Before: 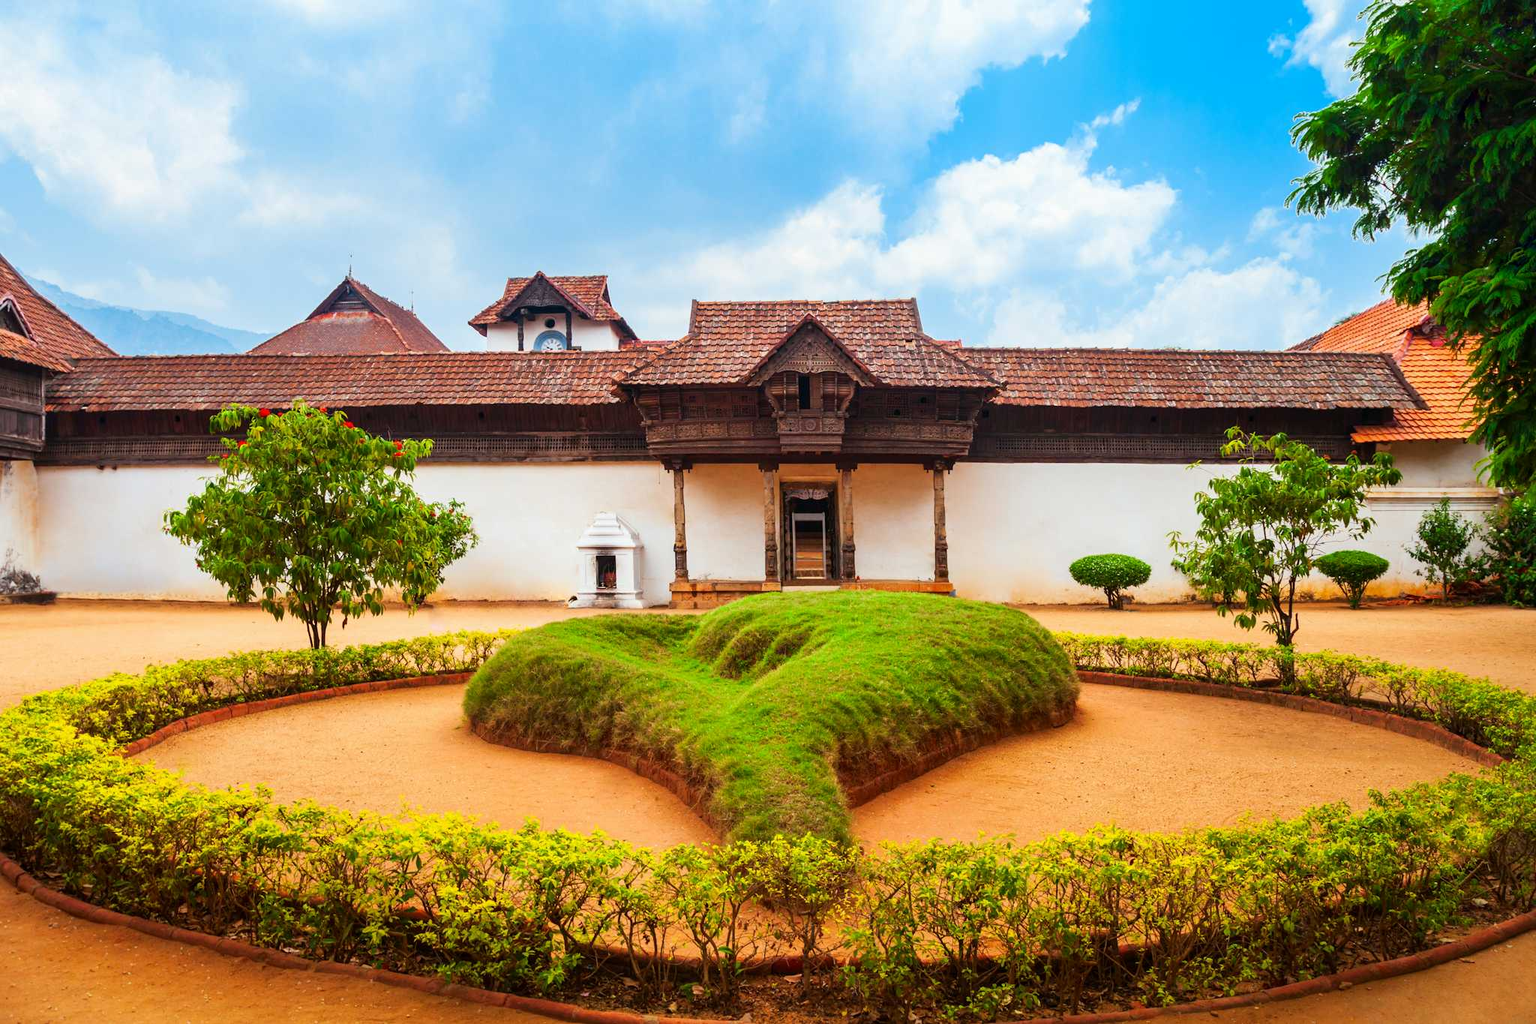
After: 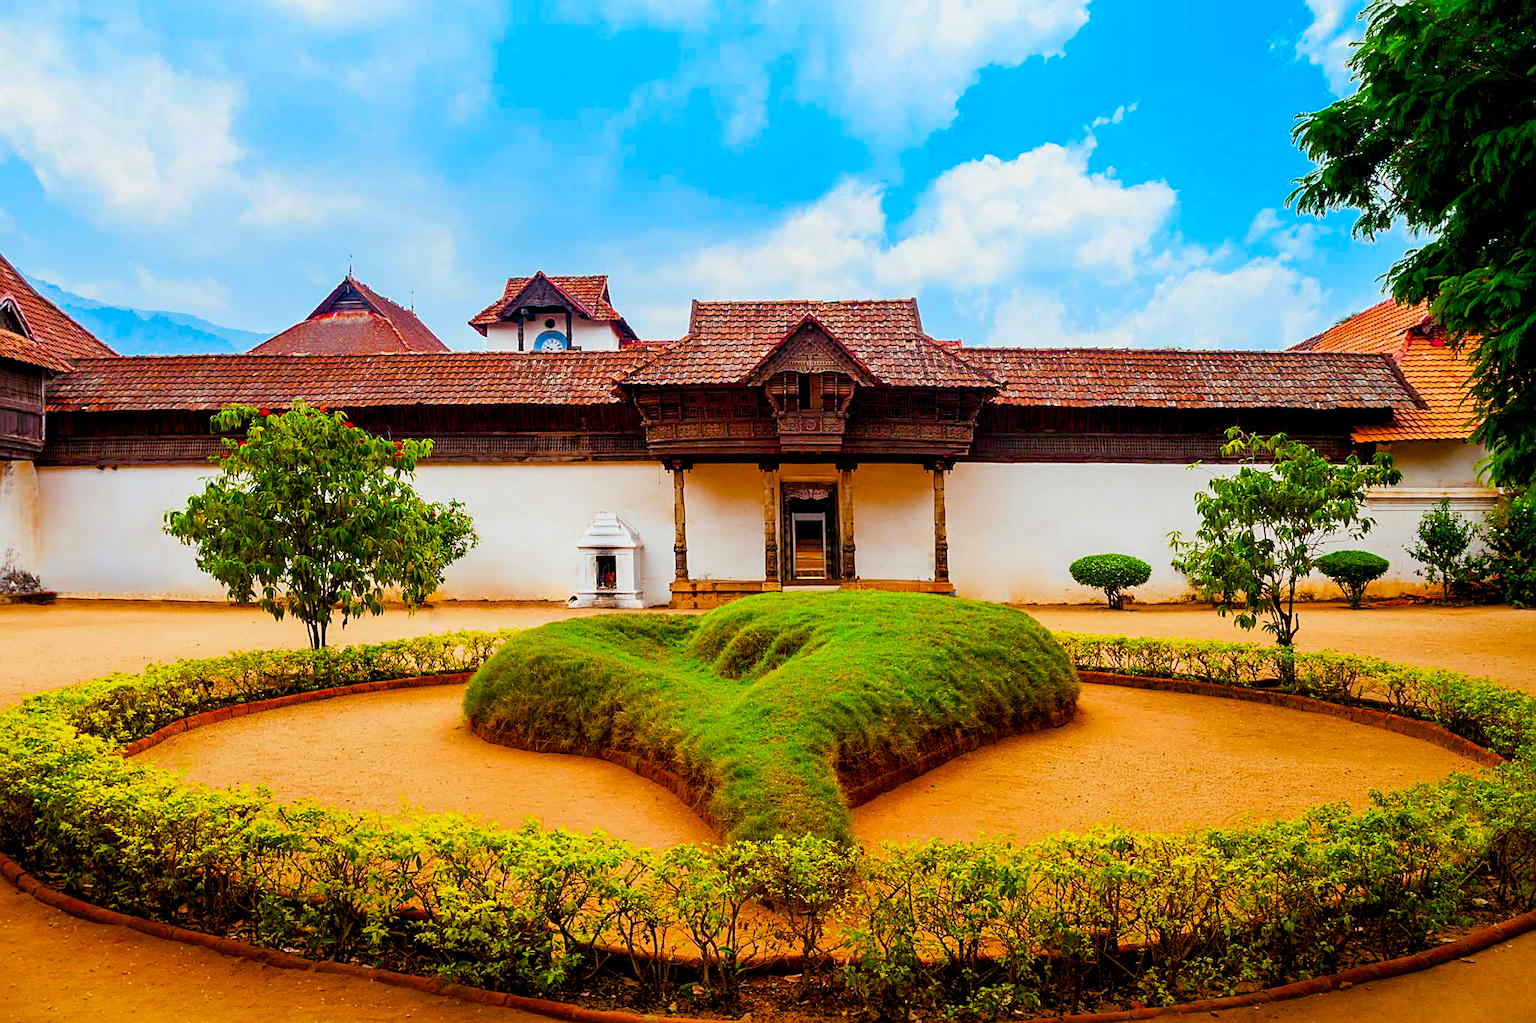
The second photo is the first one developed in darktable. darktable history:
sharpen: on, module defaults
exposure: black level correction 0.009, exposure -0.159 EV, compensate highlight preservation false
color balance rgb: perceptual saturation grading › global saturation 35%, perceptual saturation grading › highlights -25%, perceptual saturation grading › shadows 50%
color zones: curves: ch1 [(0.25, 0.5) (0.747, 0.71)]
